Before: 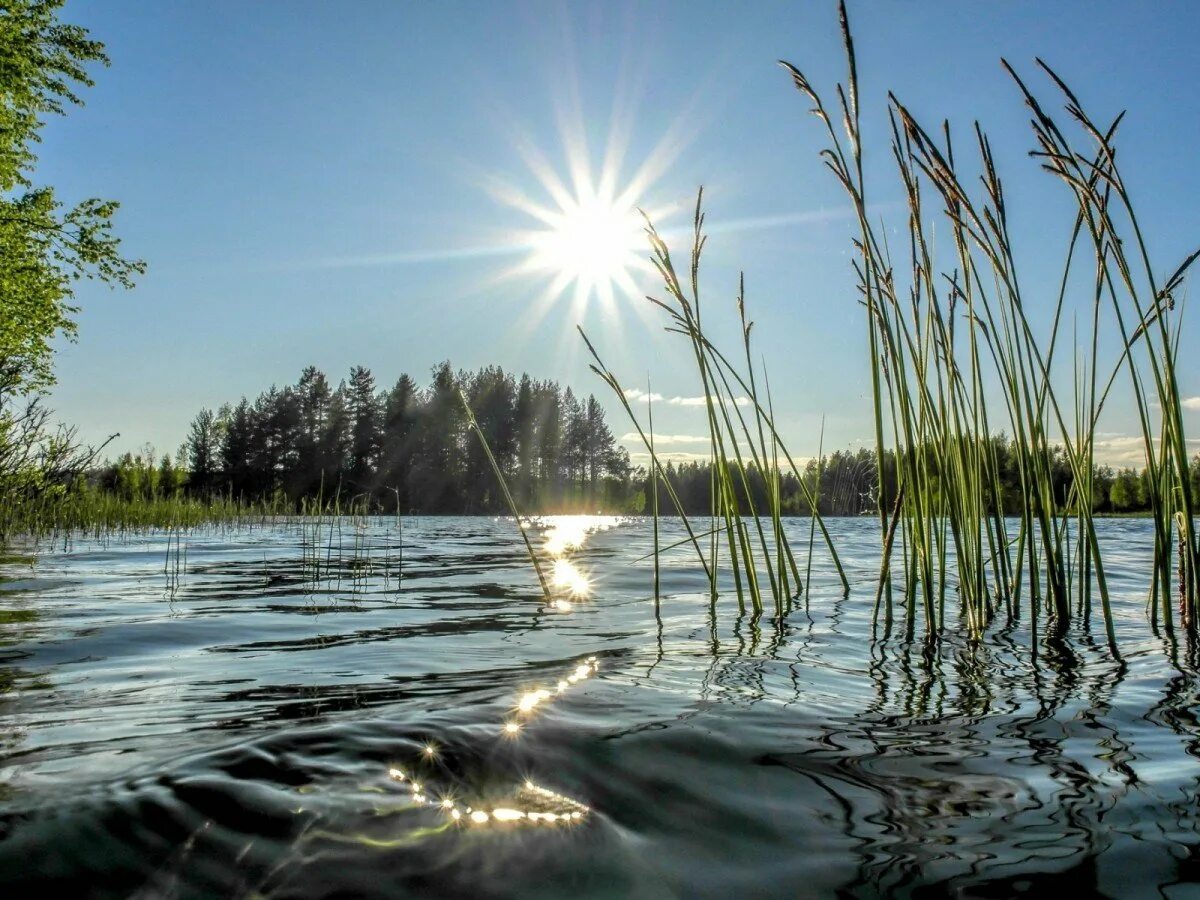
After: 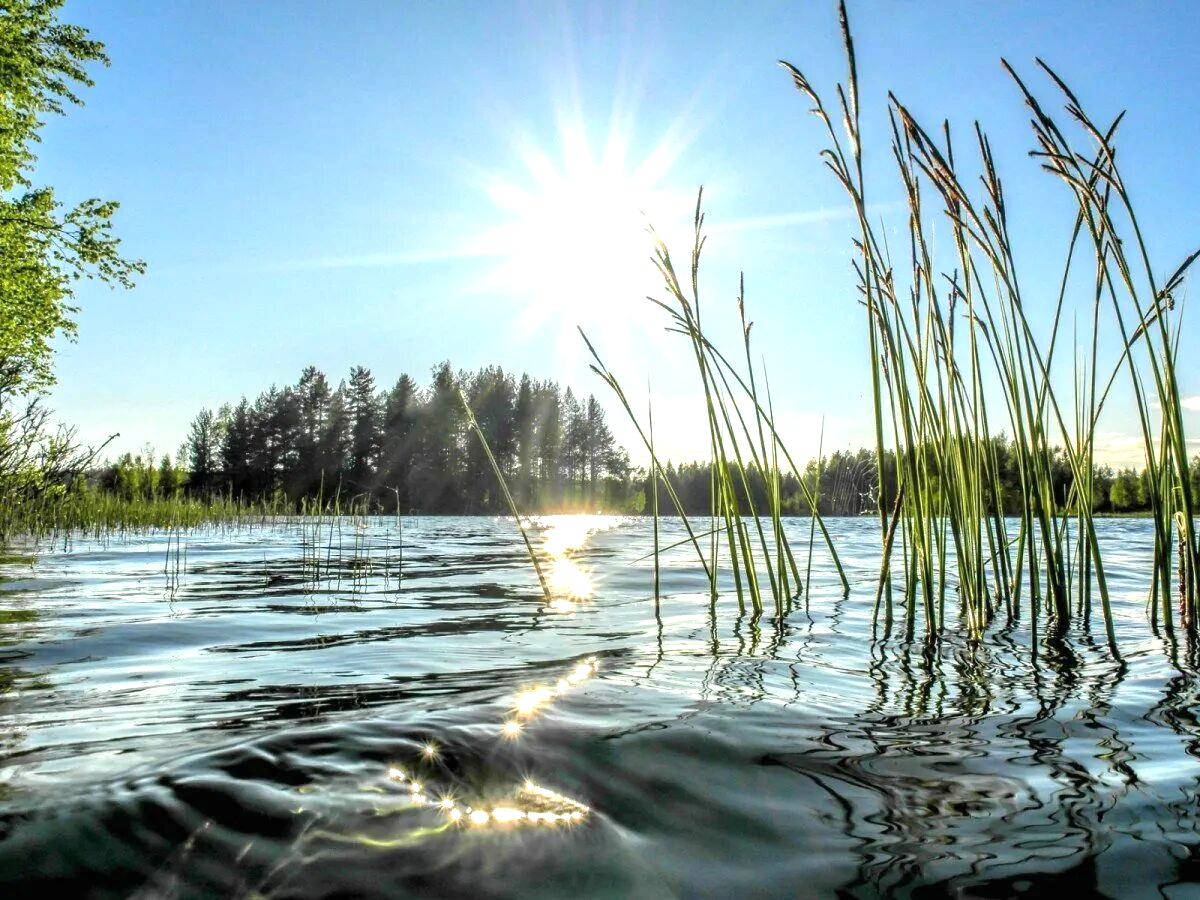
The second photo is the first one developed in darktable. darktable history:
exposure: black level correction 0, exposure 0.894 EV, compensate highlight preservation false
